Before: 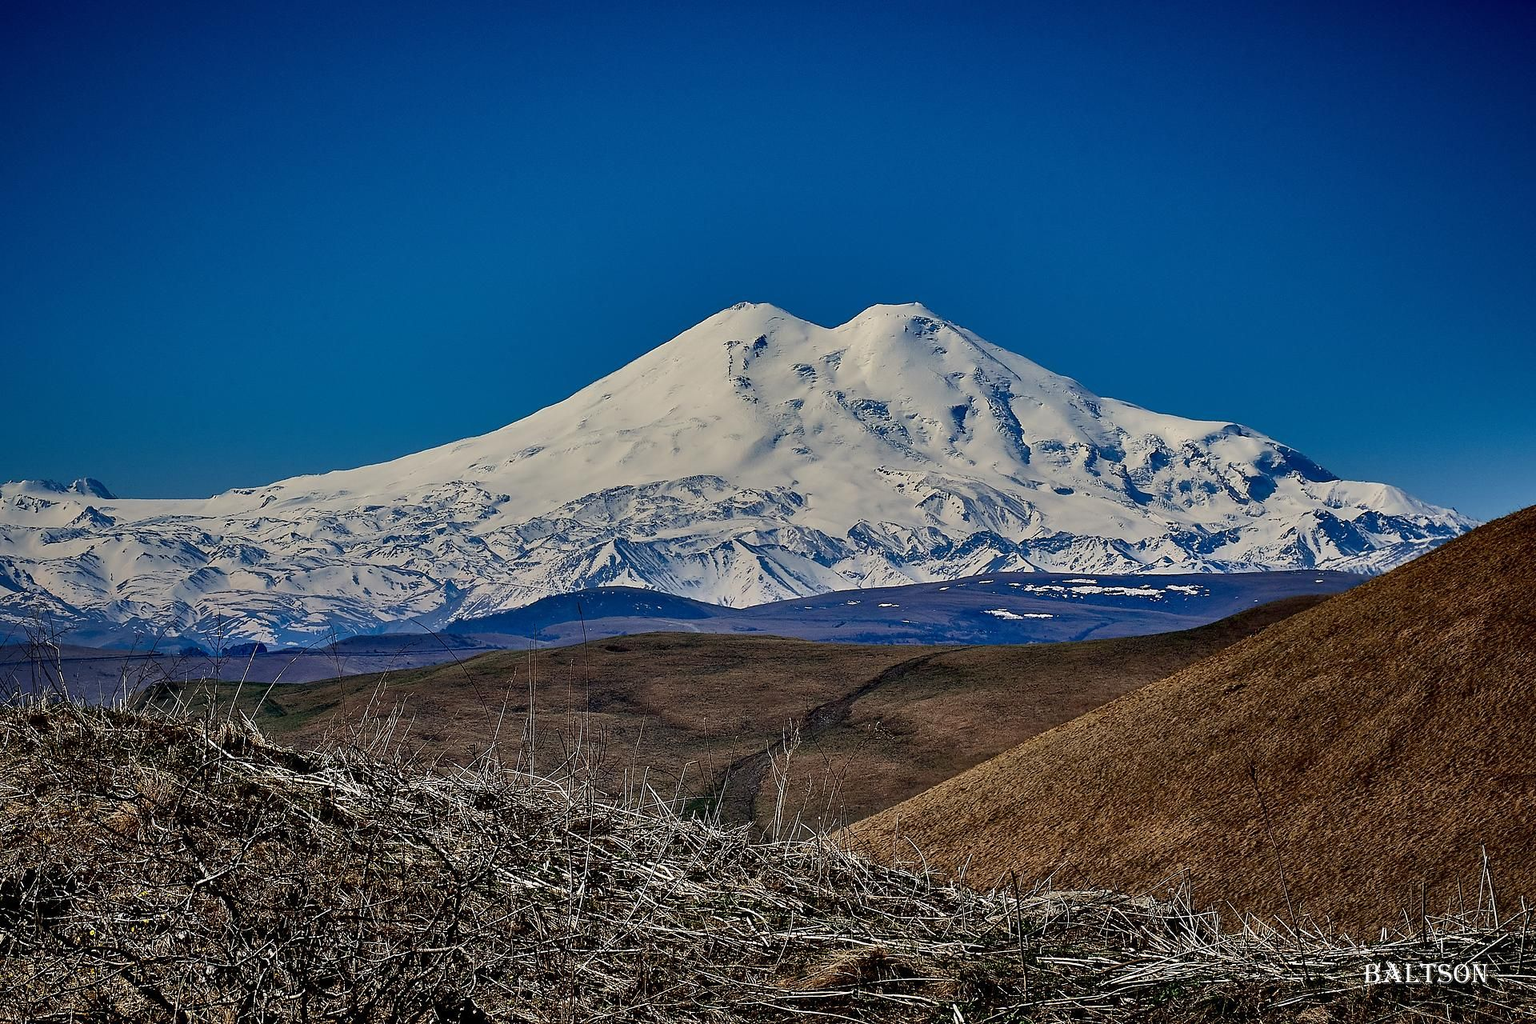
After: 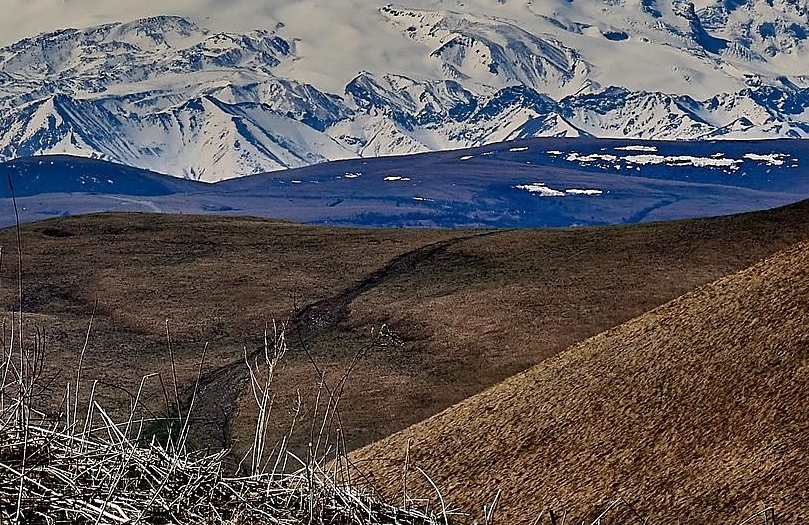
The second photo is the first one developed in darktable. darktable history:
sharpen: amount 0.2
crop: left 37.221%, top 45.169%, right 20.63%, bottom 13.777%
